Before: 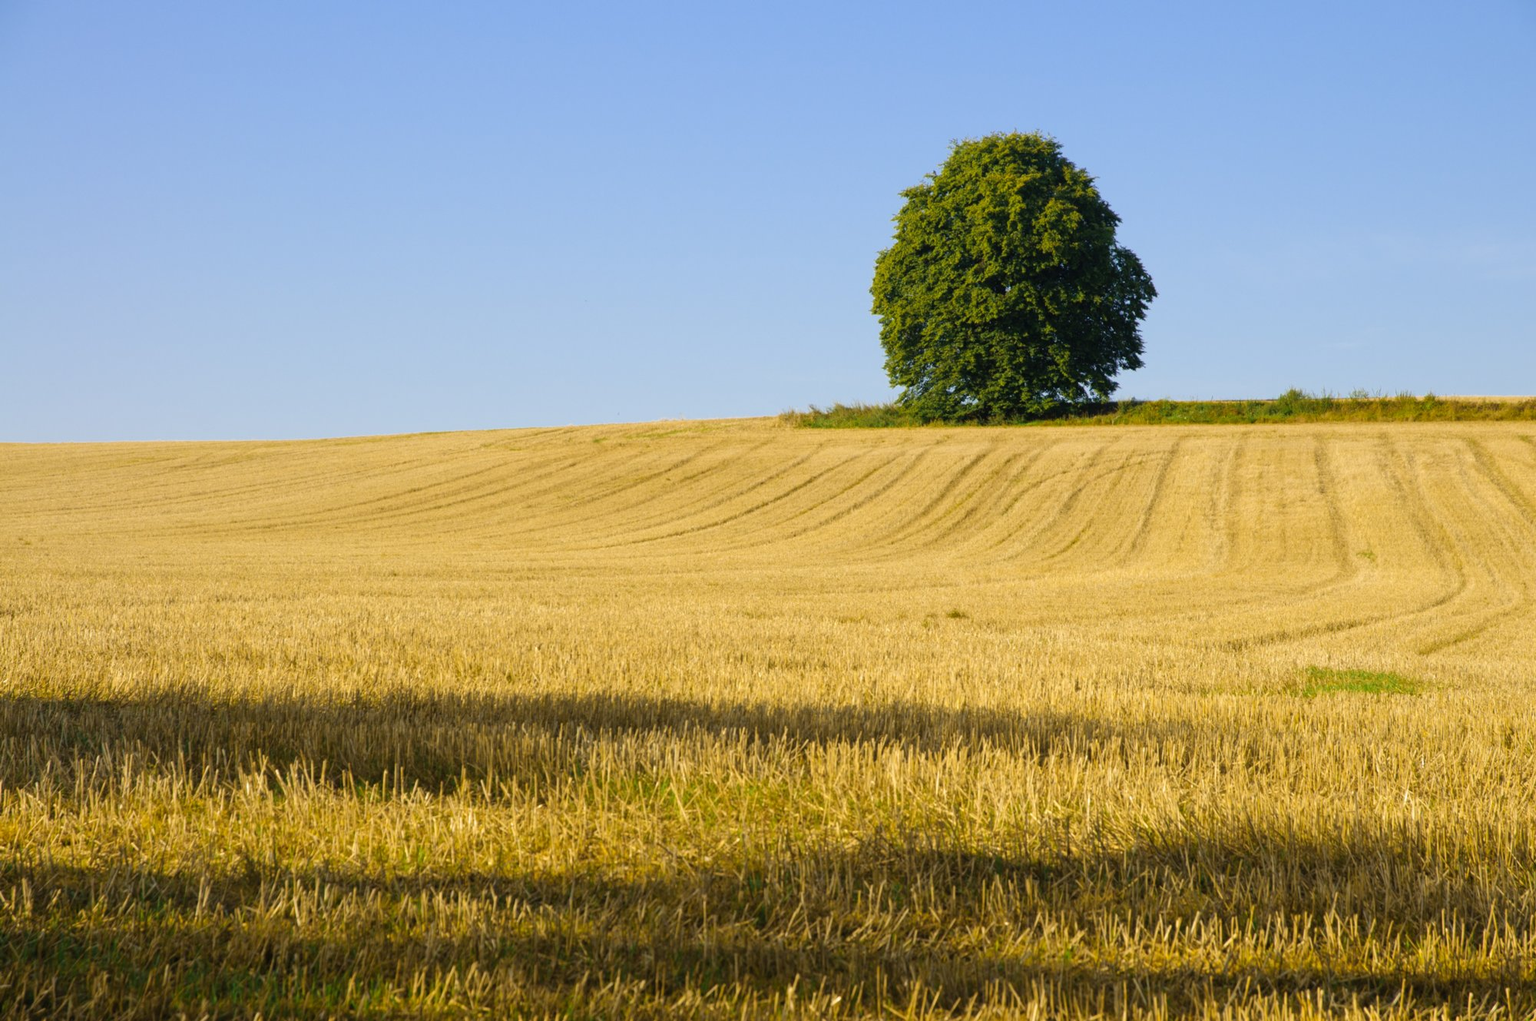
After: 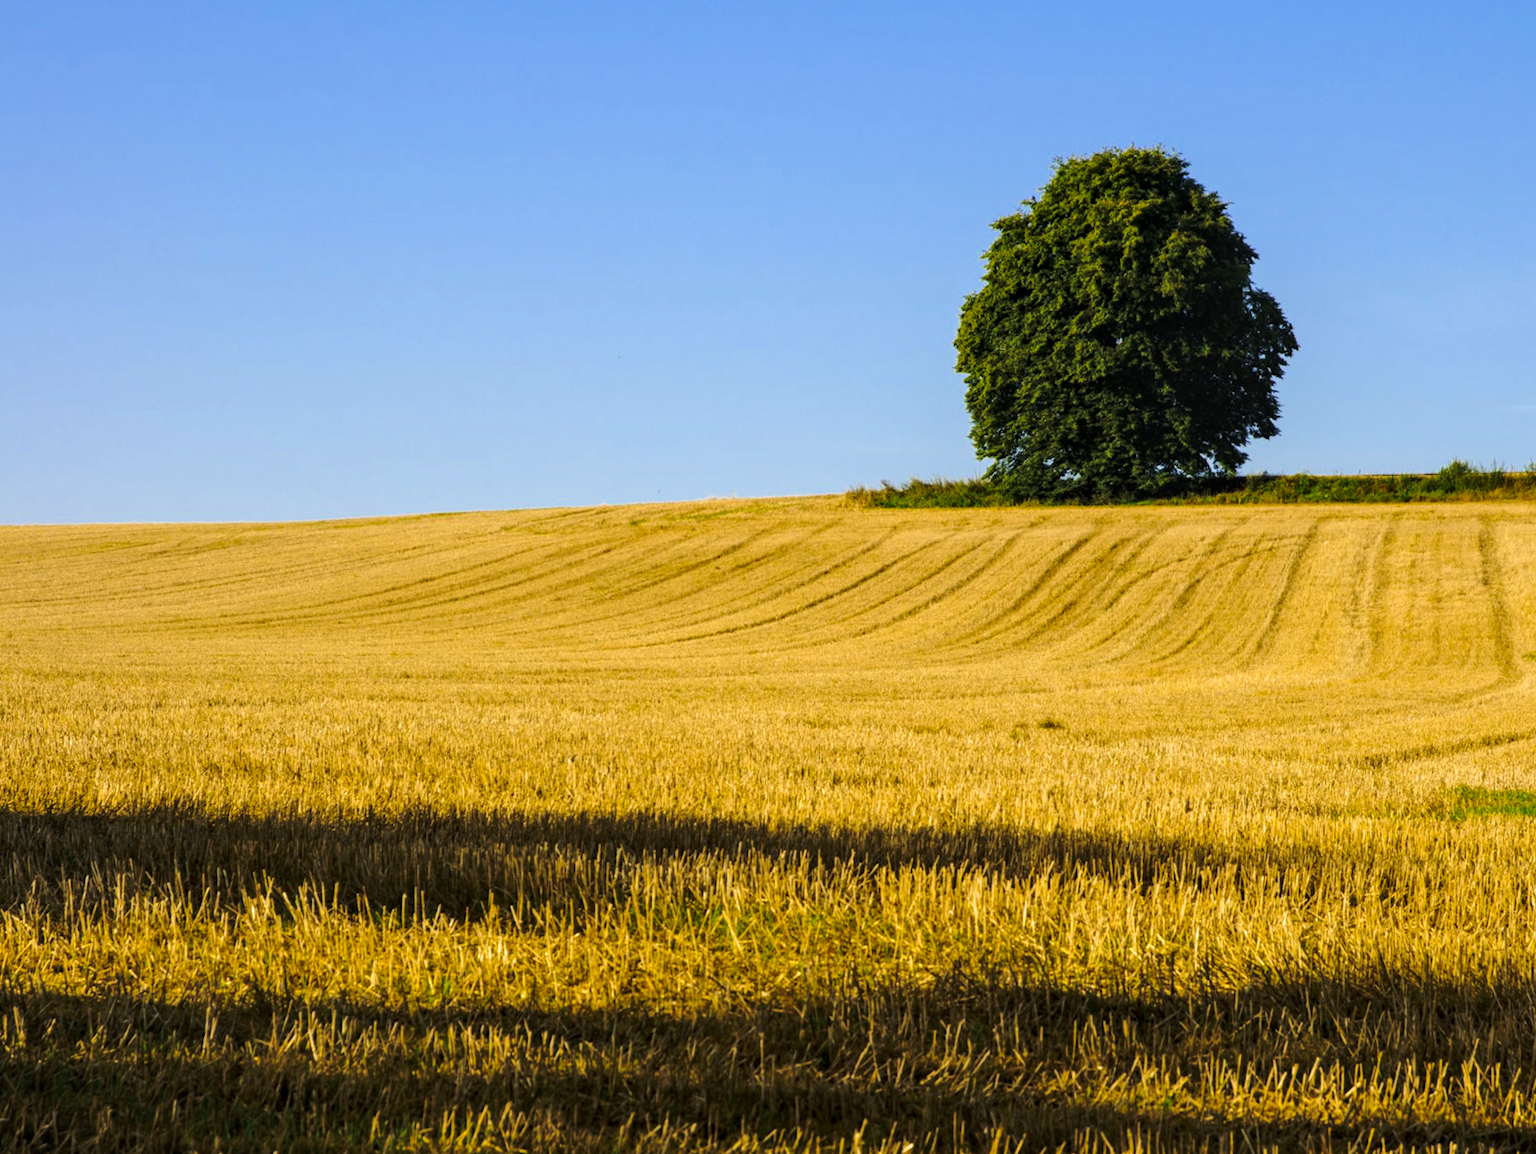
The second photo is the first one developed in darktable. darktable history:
exposure: black level correction 0.001, compensate highlight preservation false
tone equalizer: -8 EV -0.417 EV, -7 EV -0.389 EV, -6 EV -0.333 EV, -5 EV -0.222 EV, -3 EV 0.222 EV, -2 EV 0.333 EV, -1 EV 0.389 EV, +0 EV 0.417 EV, edges refinement/feathering 500, mask exposure compensation -1.57 EV, preserve details no
filmic rgb: black relative exposure -11.35 EV, white relative exposure 3.22 EV, hardness 6.76, color science v6 (2022)
crop: right 9.509%, bottom 0.031%
tone curve: curves: ch0 [(0, 0) (0.003, 0.002) (0.011, 0.007) (0.025, 0.015) (0.044, 0.026) (0.069, 0.041) (0.1, 0.059) (0.136, 0.08) (0.177, 0.105) (0.224, 0.132) (0.277, 0.163) (0.335, 0.198) (0.399, 0.253) (0.468, 0.341) (0.543, 0.435) (0.623, 0.532) (0.709, 0.635) (0.801, 0.745) (0.898, 0.873) (1, 1)], preserve colors none
local contrast: on, module defaults
rotate and perspective: rotation 0.074°, lens shift (vertical) 0.096, lens shift (horizontal) -0.041, crop left 0.043, crop right 0.952, crop top 0.024, crop bottom 0.979
